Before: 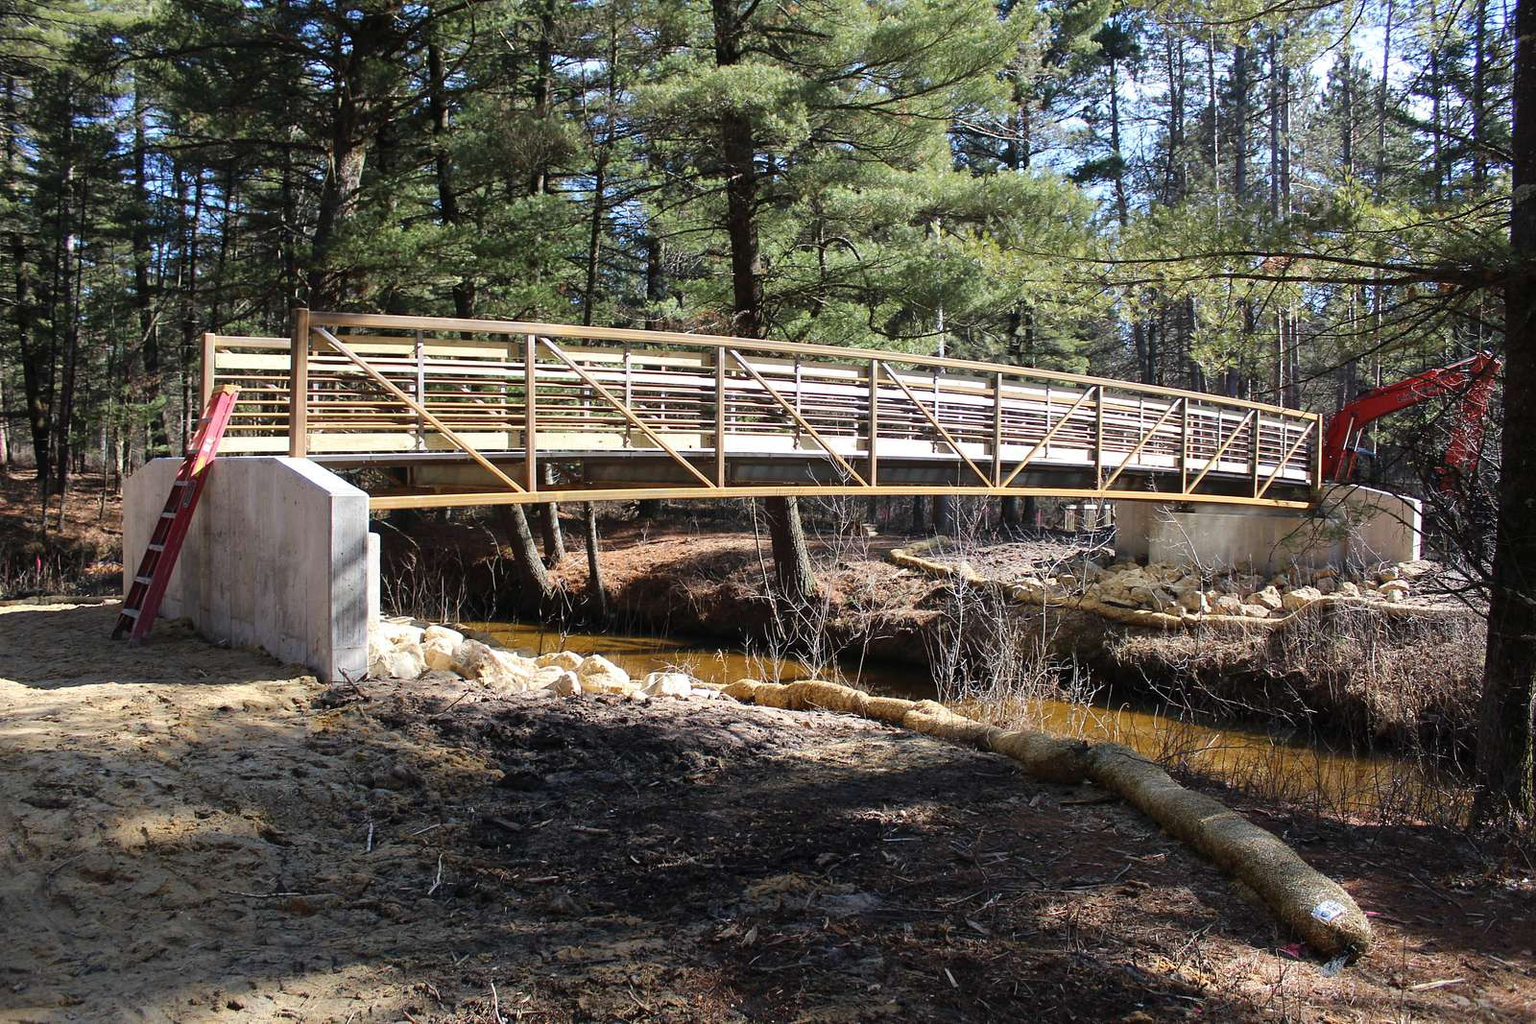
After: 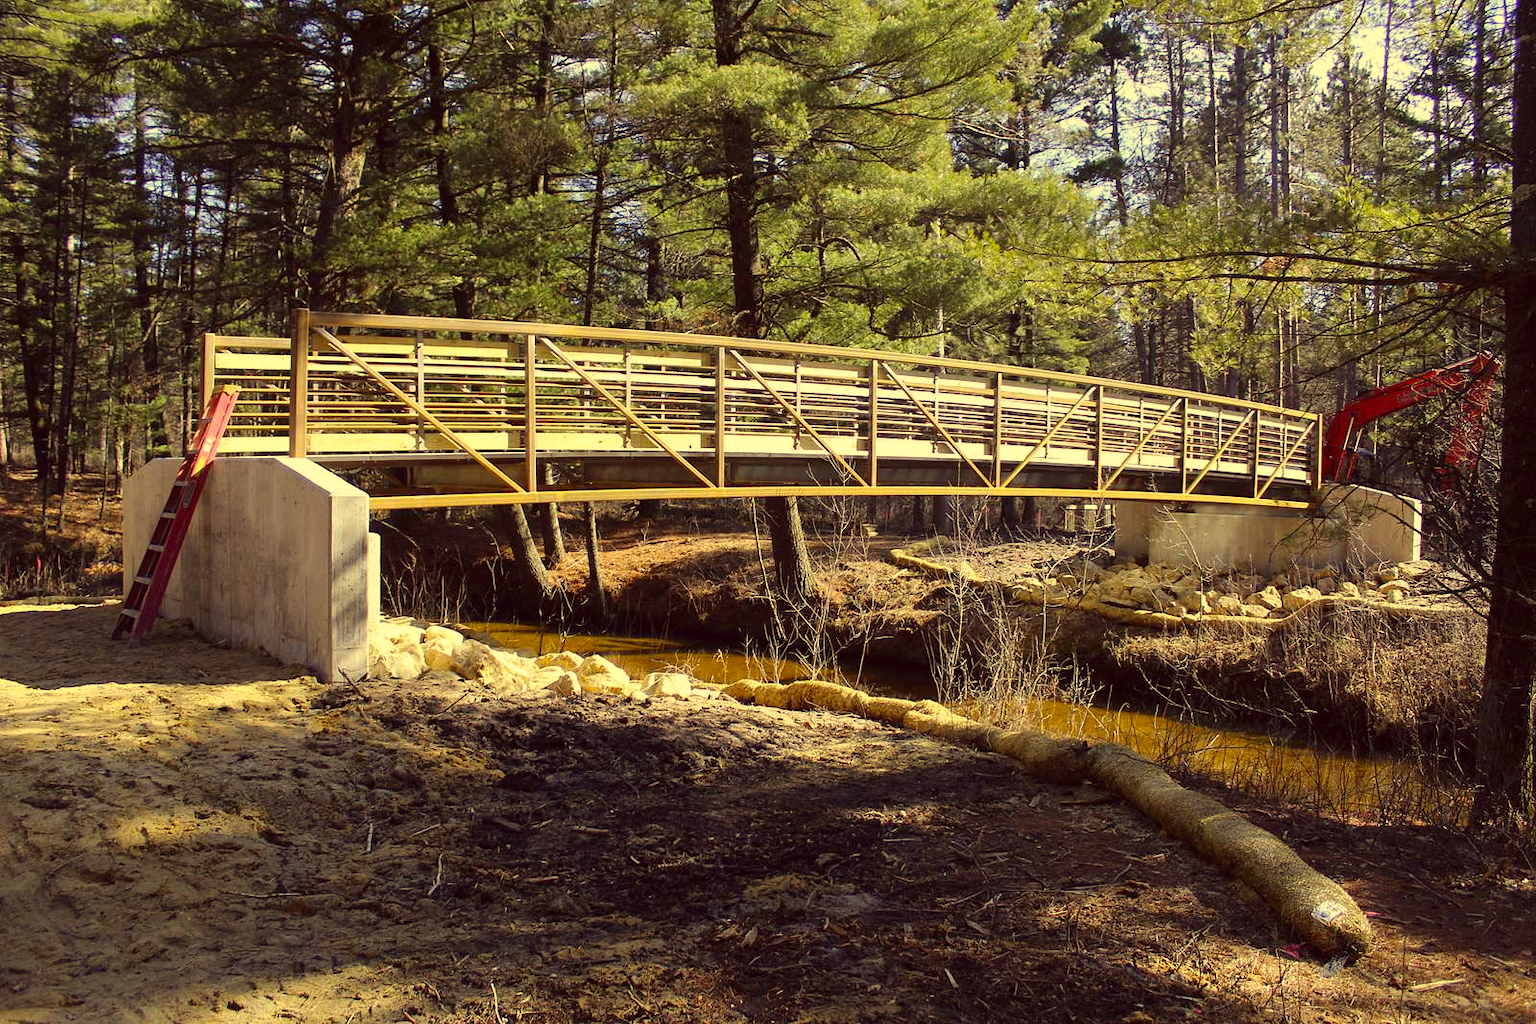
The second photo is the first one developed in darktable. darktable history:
color correction: highlights a* -0.437, highlights b* 39.87, shadows a* 9.84, shadows b* -0.237
